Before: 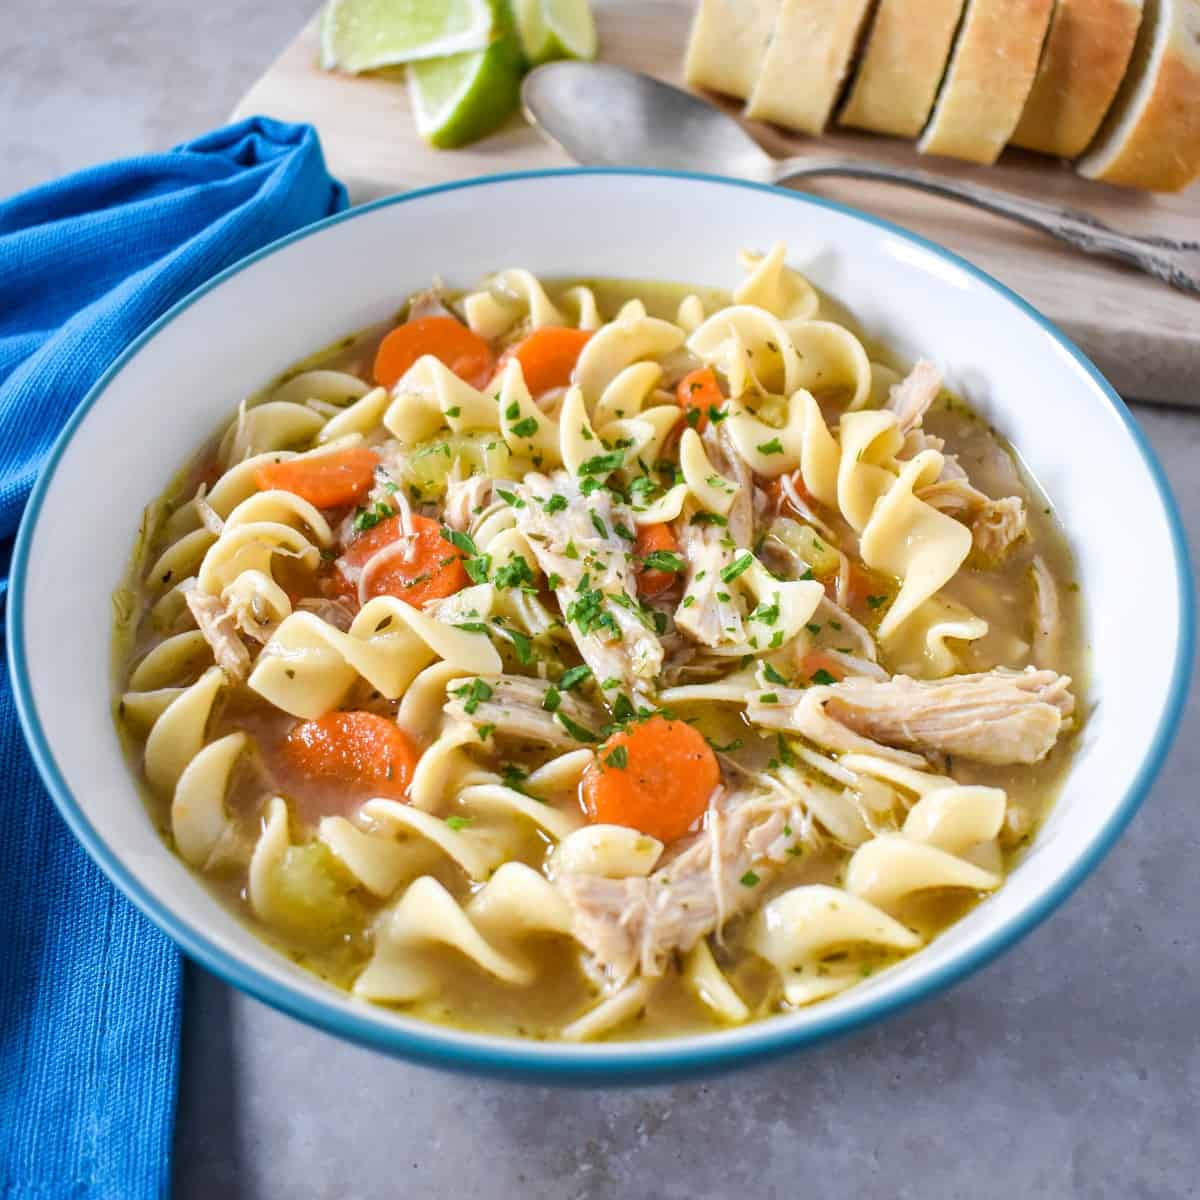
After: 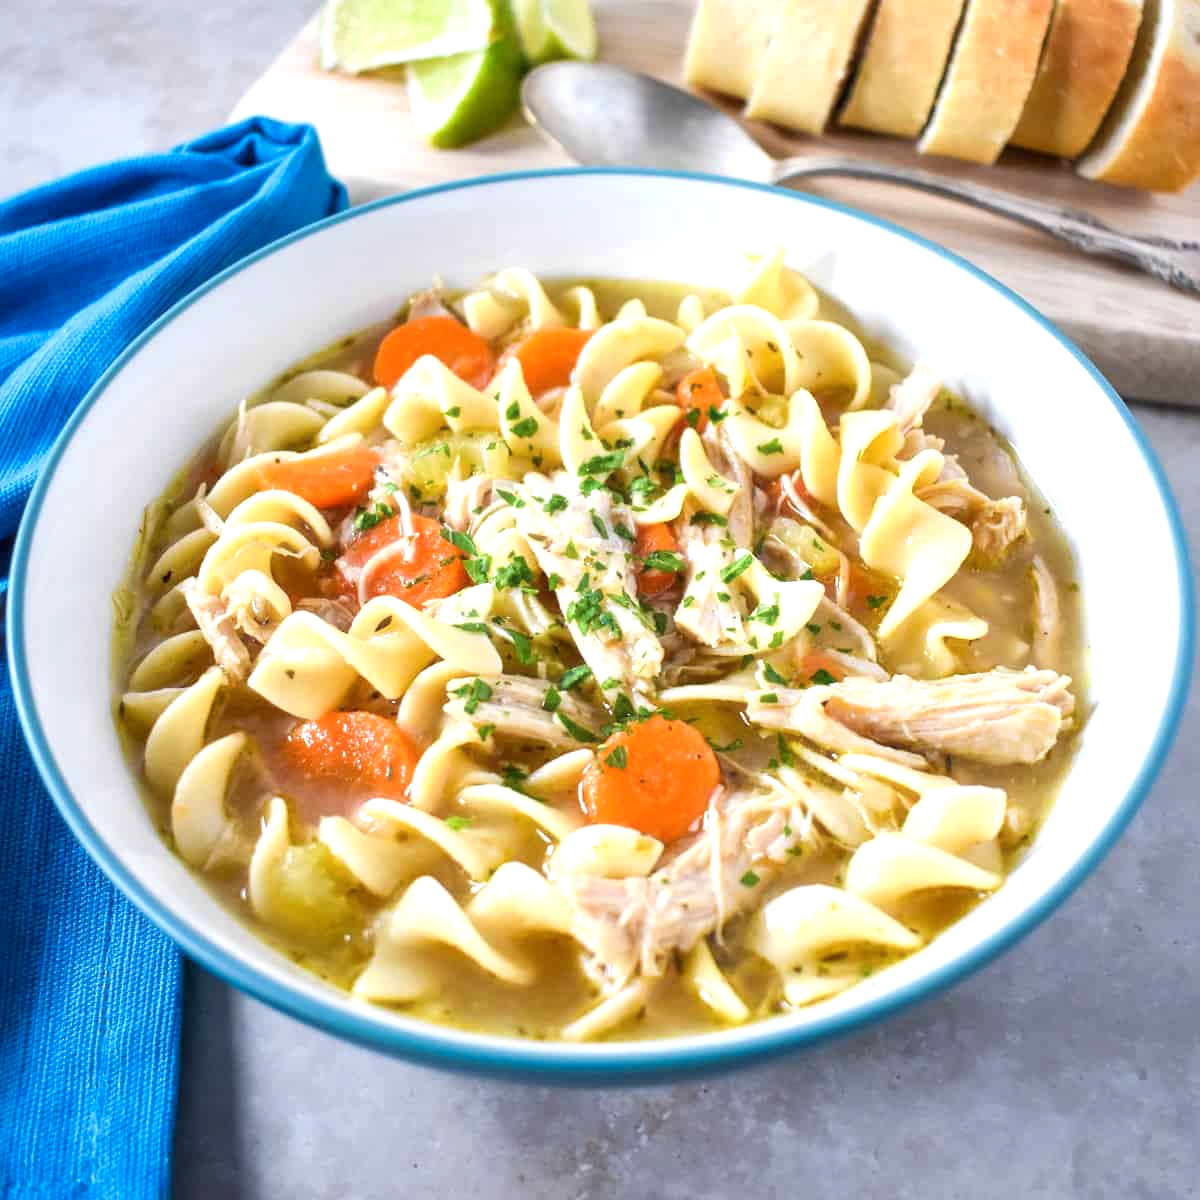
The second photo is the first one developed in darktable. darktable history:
exposure: black level correction 0.001, exposure 0.5 EV, compensate exposure bias true, compensate highlight preservation false
color zones: curves: ch0 [(0, 0.5) (0.143, 0.5) (0.286, 0.5) (0.429, 0.5) (0.571, 0.5) (0.714, 0.476) (0.857, 0.5) (1, 0.5)]; ch2 [(0, 0.5) (0.143, 0.5) (0.286, 0.5) (0.429, 0.5) (0.571, 0.5) (0.714, 0.487) (0.857, 0.5) (1, 0.5)]
haze removal: strength -0.05
